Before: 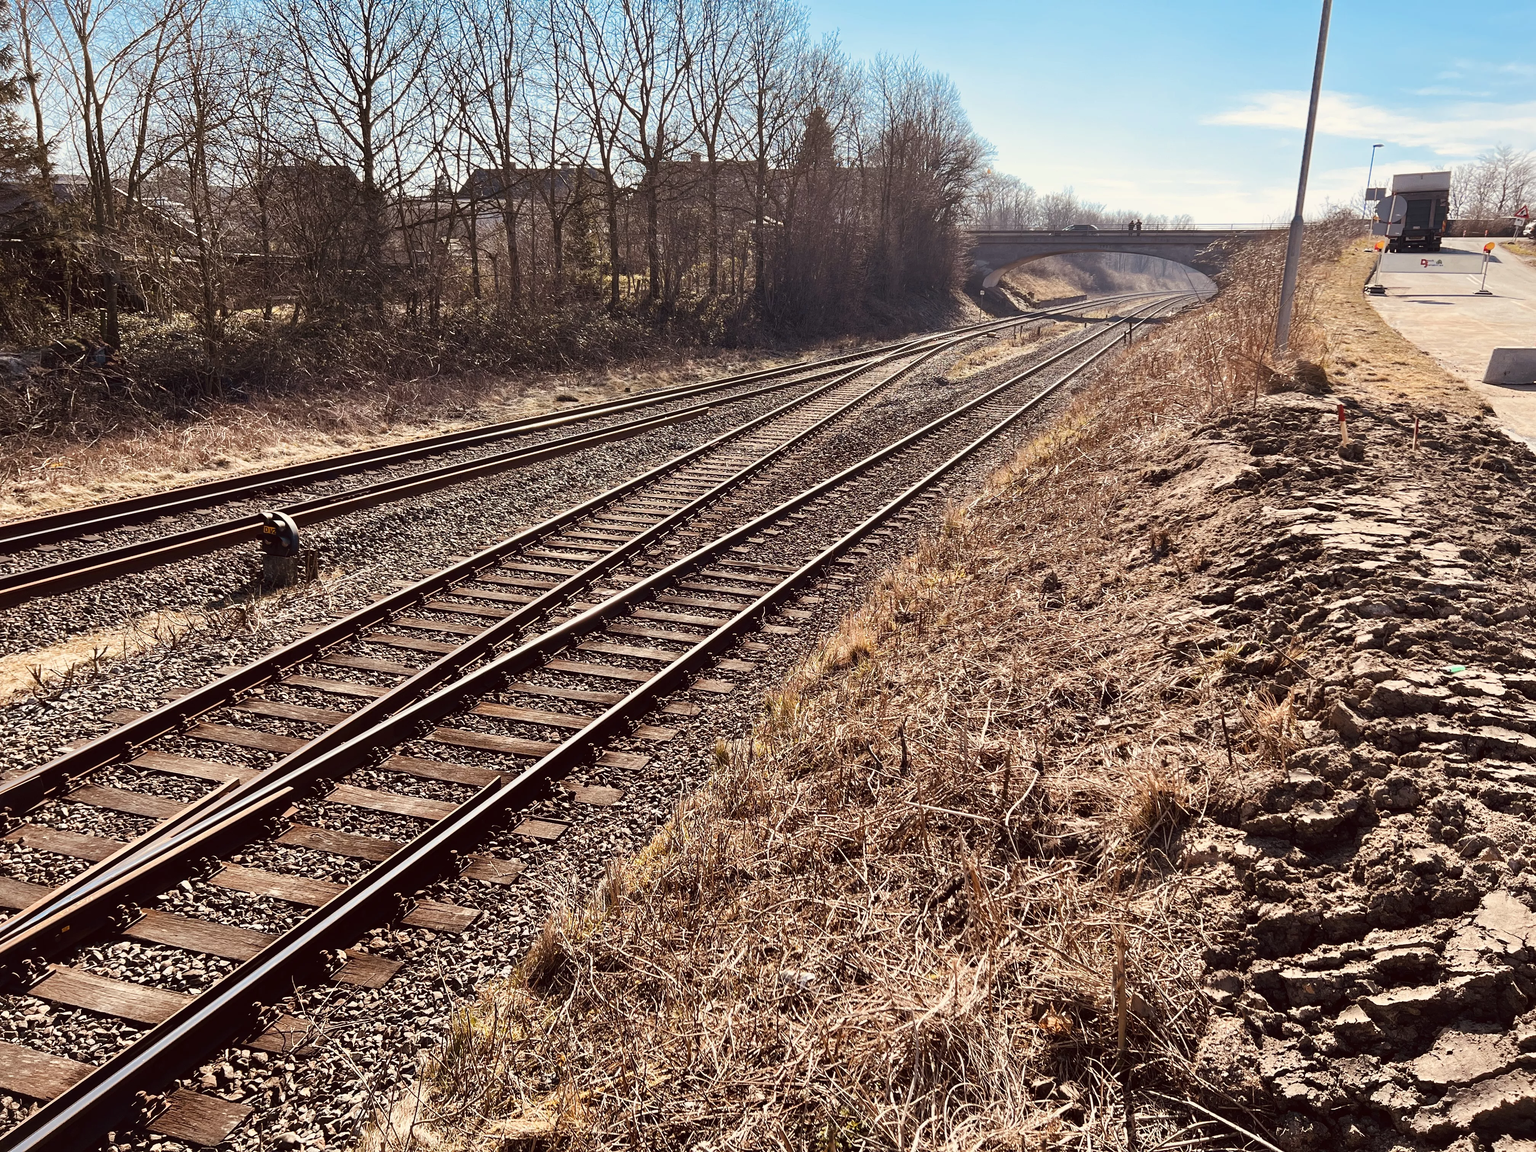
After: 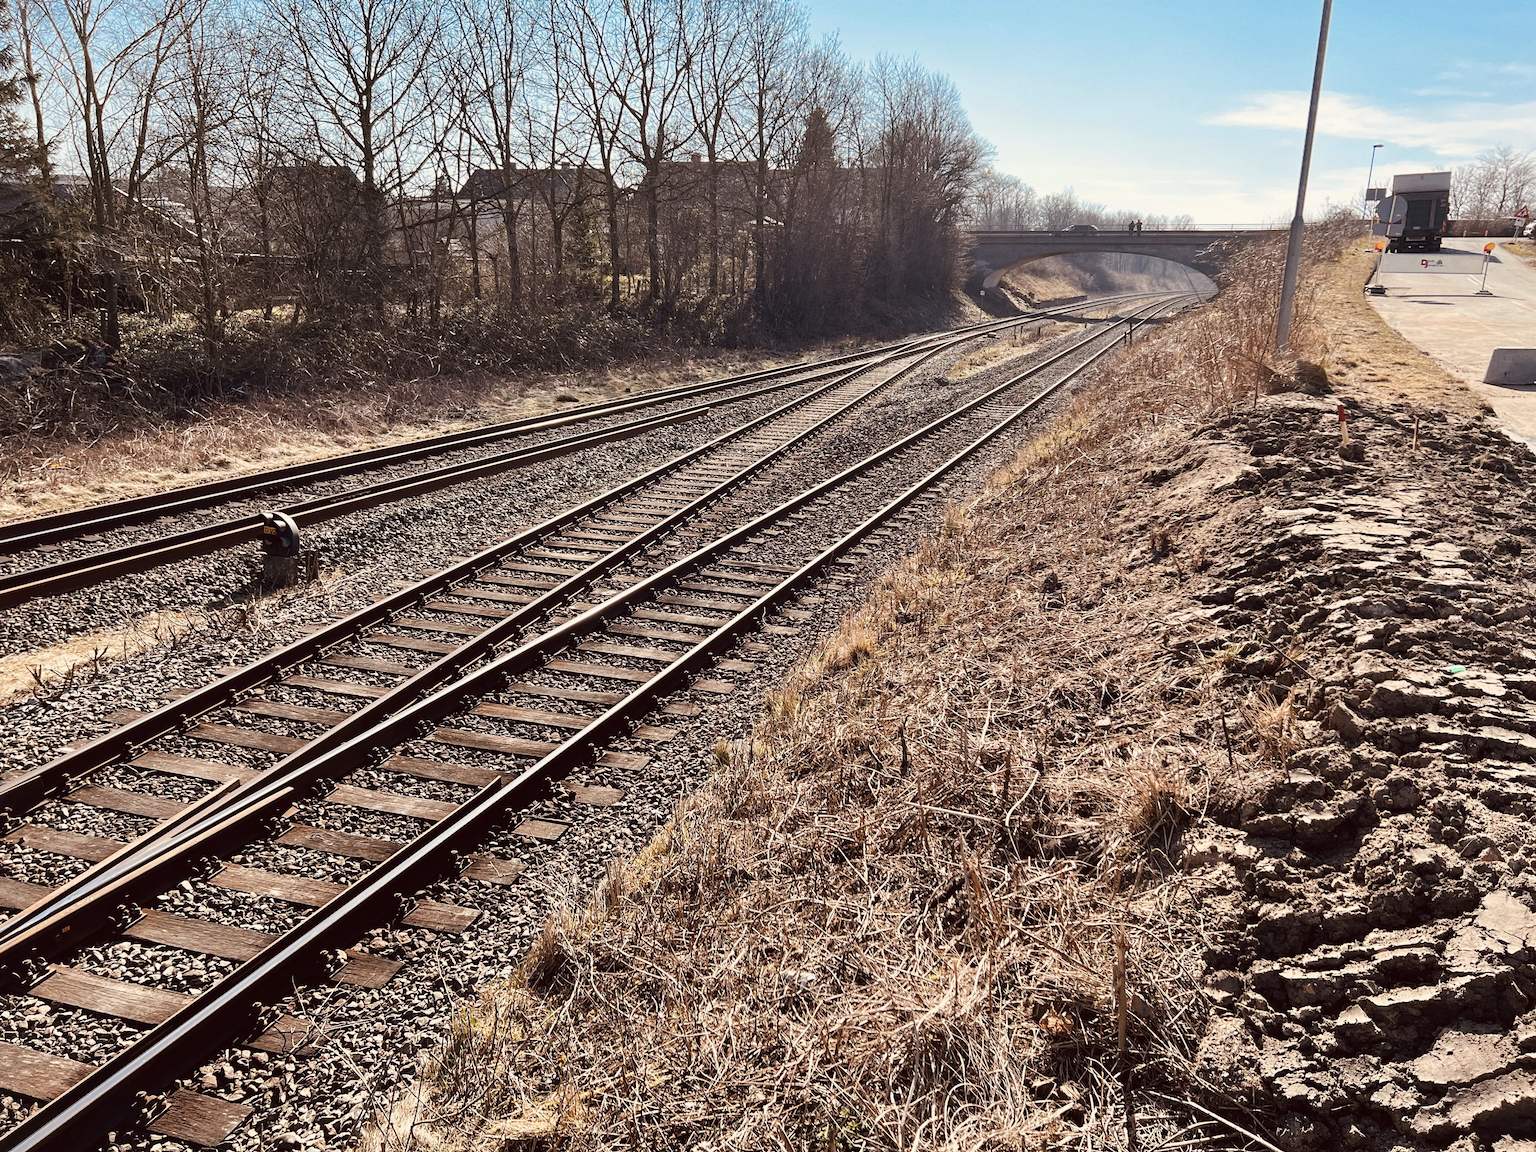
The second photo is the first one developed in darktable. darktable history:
contrast brightness saturation: saturation -0.1
grain: coarseness 0.09 ISO, strength 16.61%
